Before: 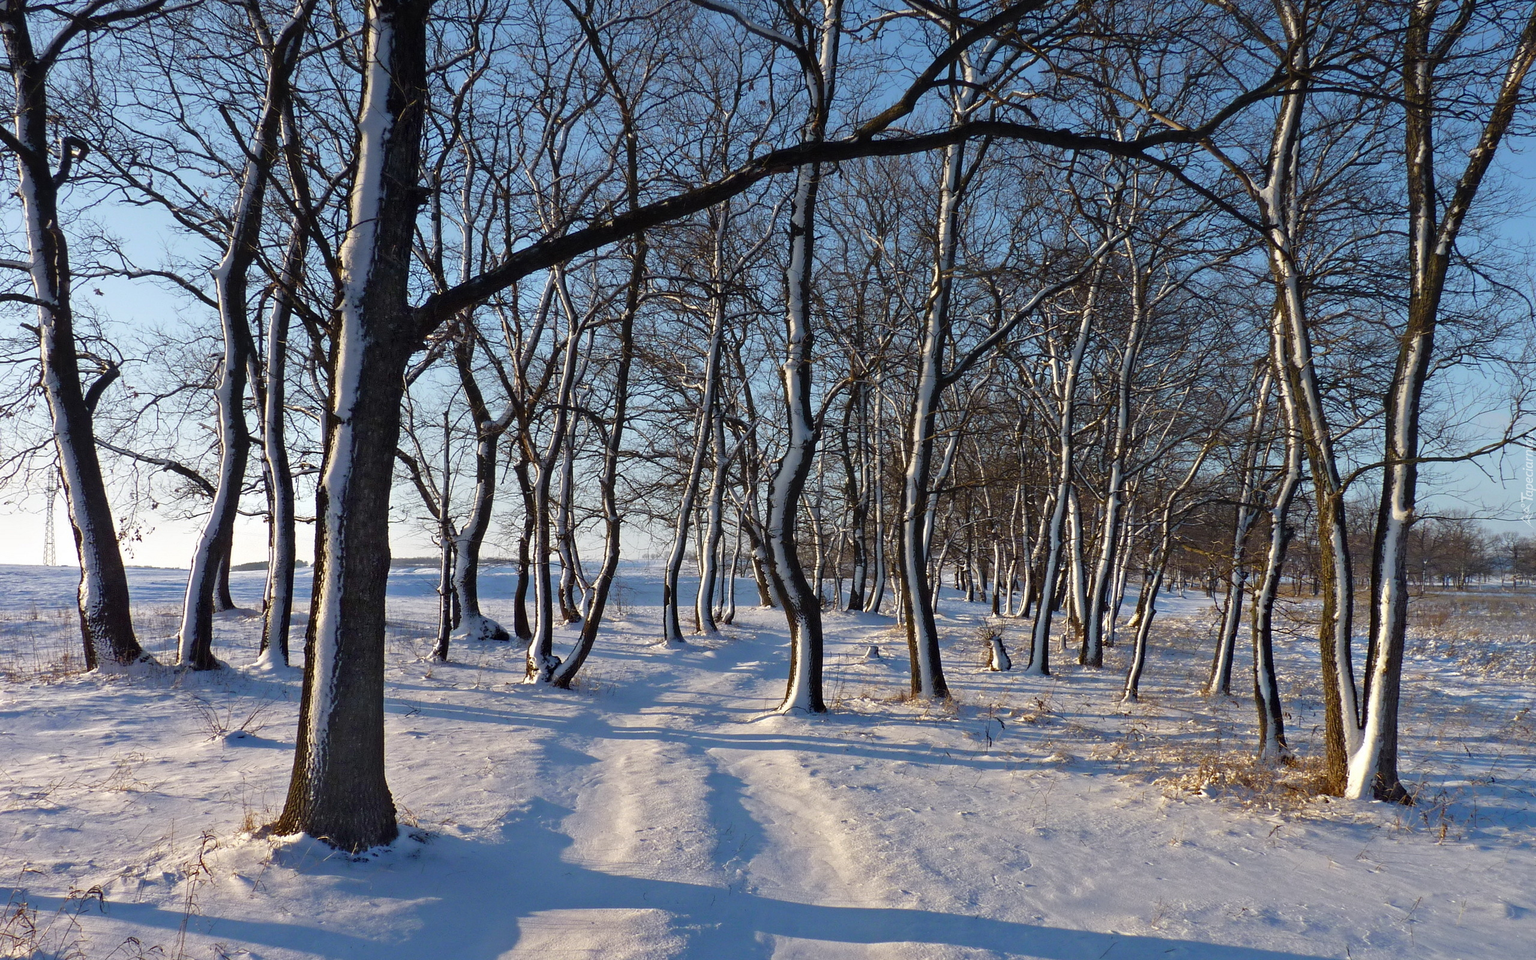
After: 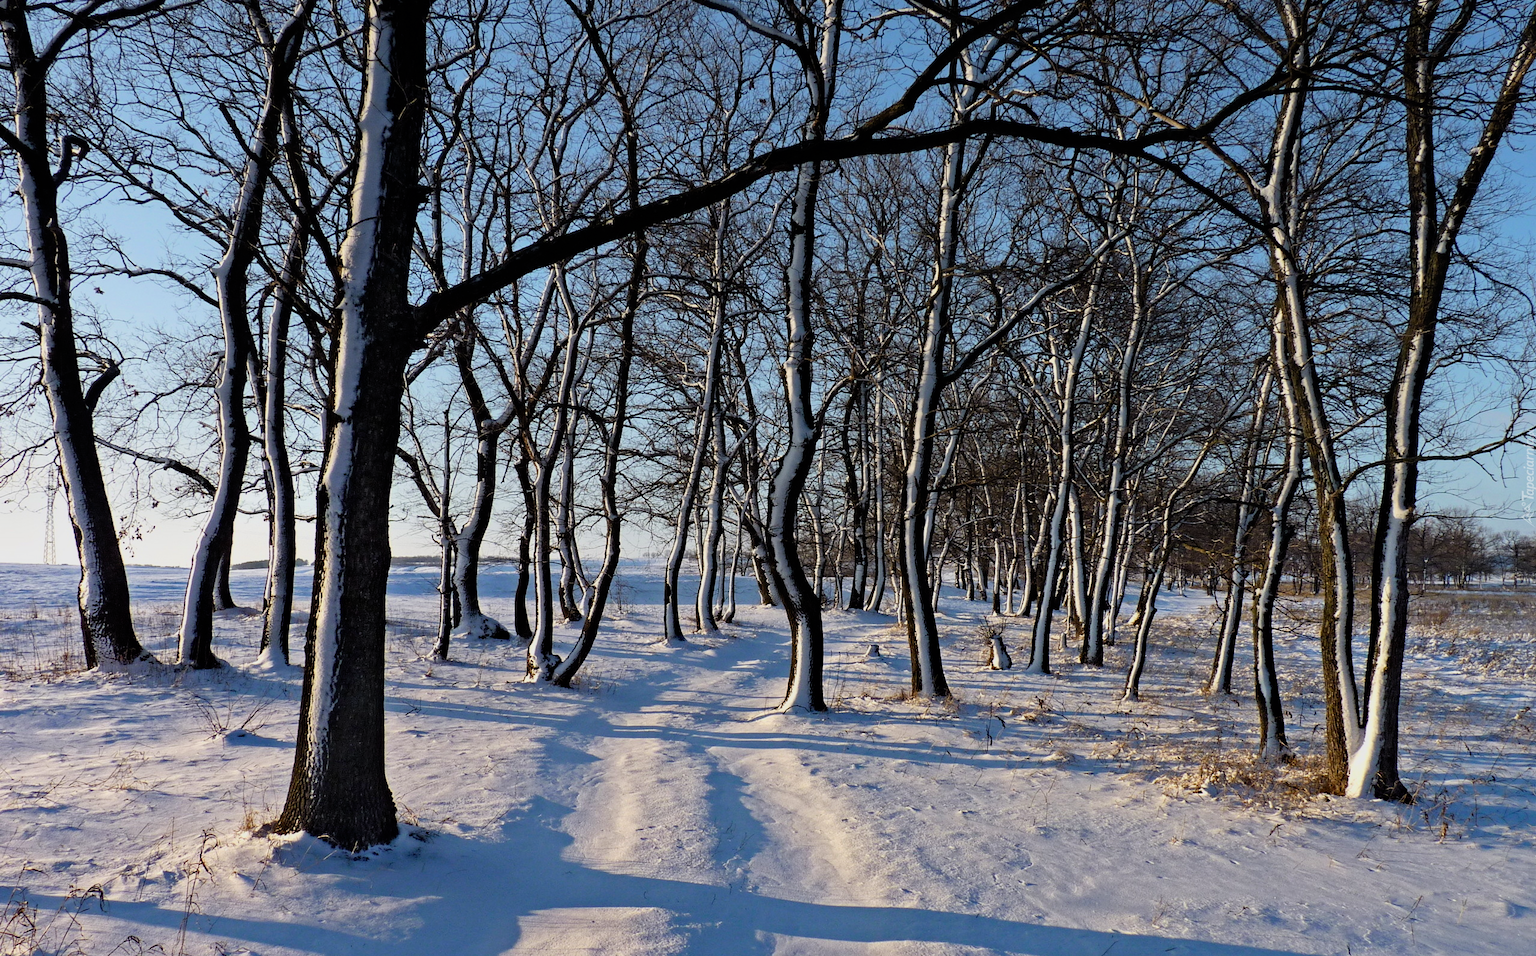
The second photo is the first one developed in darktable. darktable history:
haze removal: adaptive false
crop: top 0.203%, bottom 0.129%
filmic rgb: black relative exposure -16 EV, white relative exposure 5.27 EV, hardness 5.89, contrast 1.262, color science v6 (2022)
contrast brightness saturation: contrast 0.051
